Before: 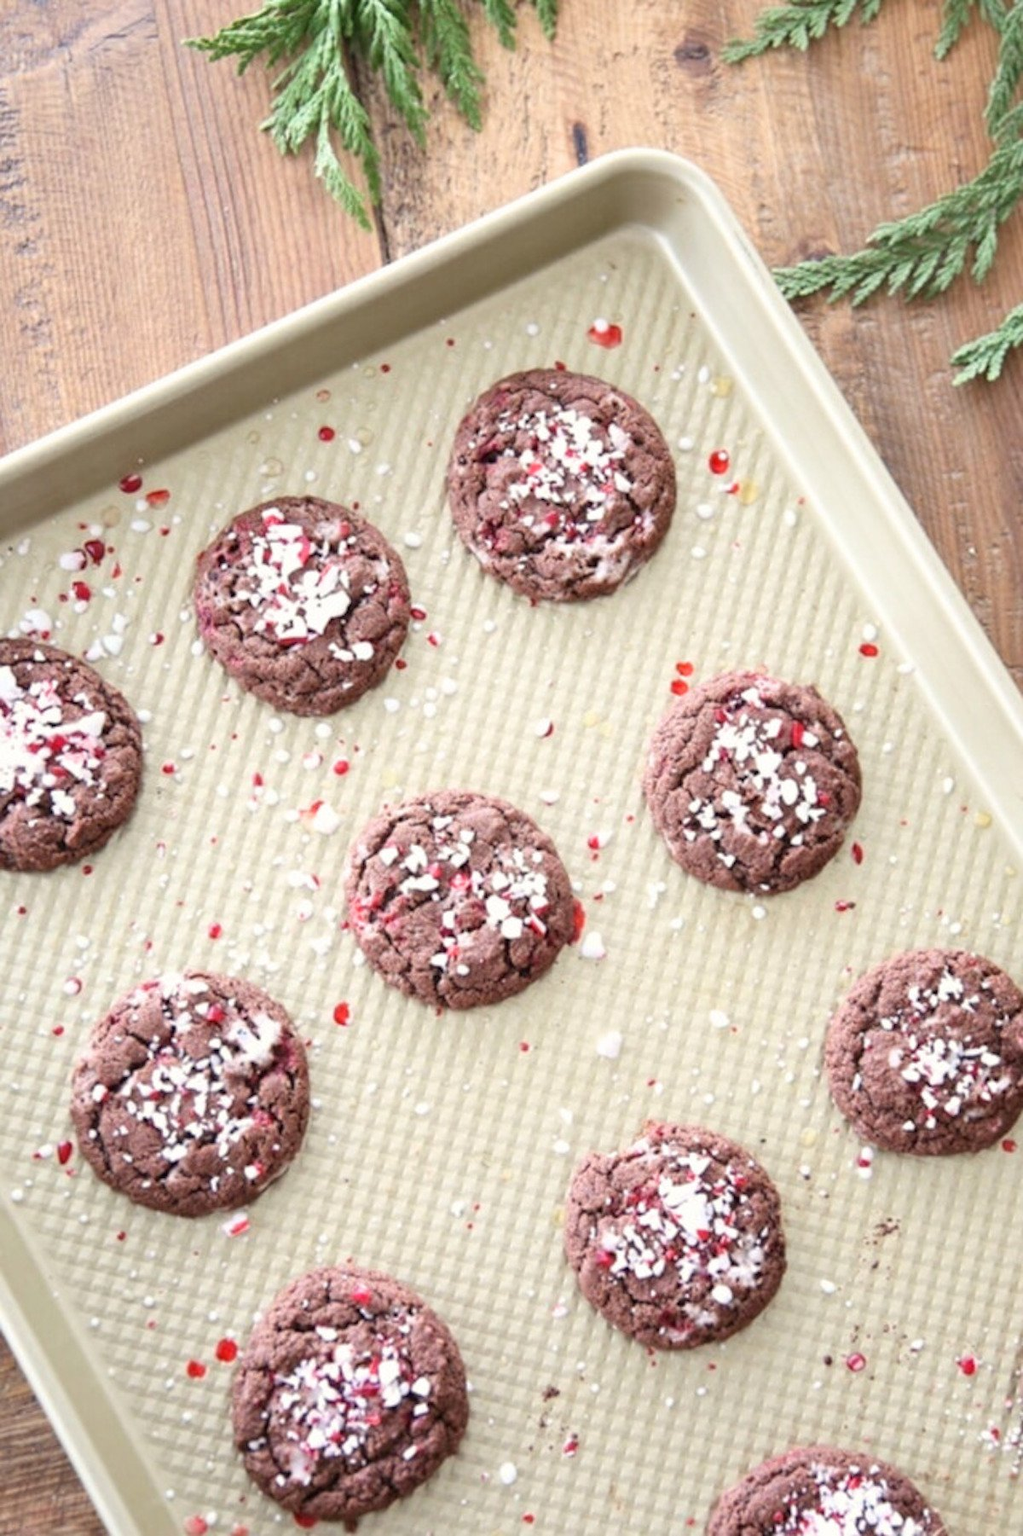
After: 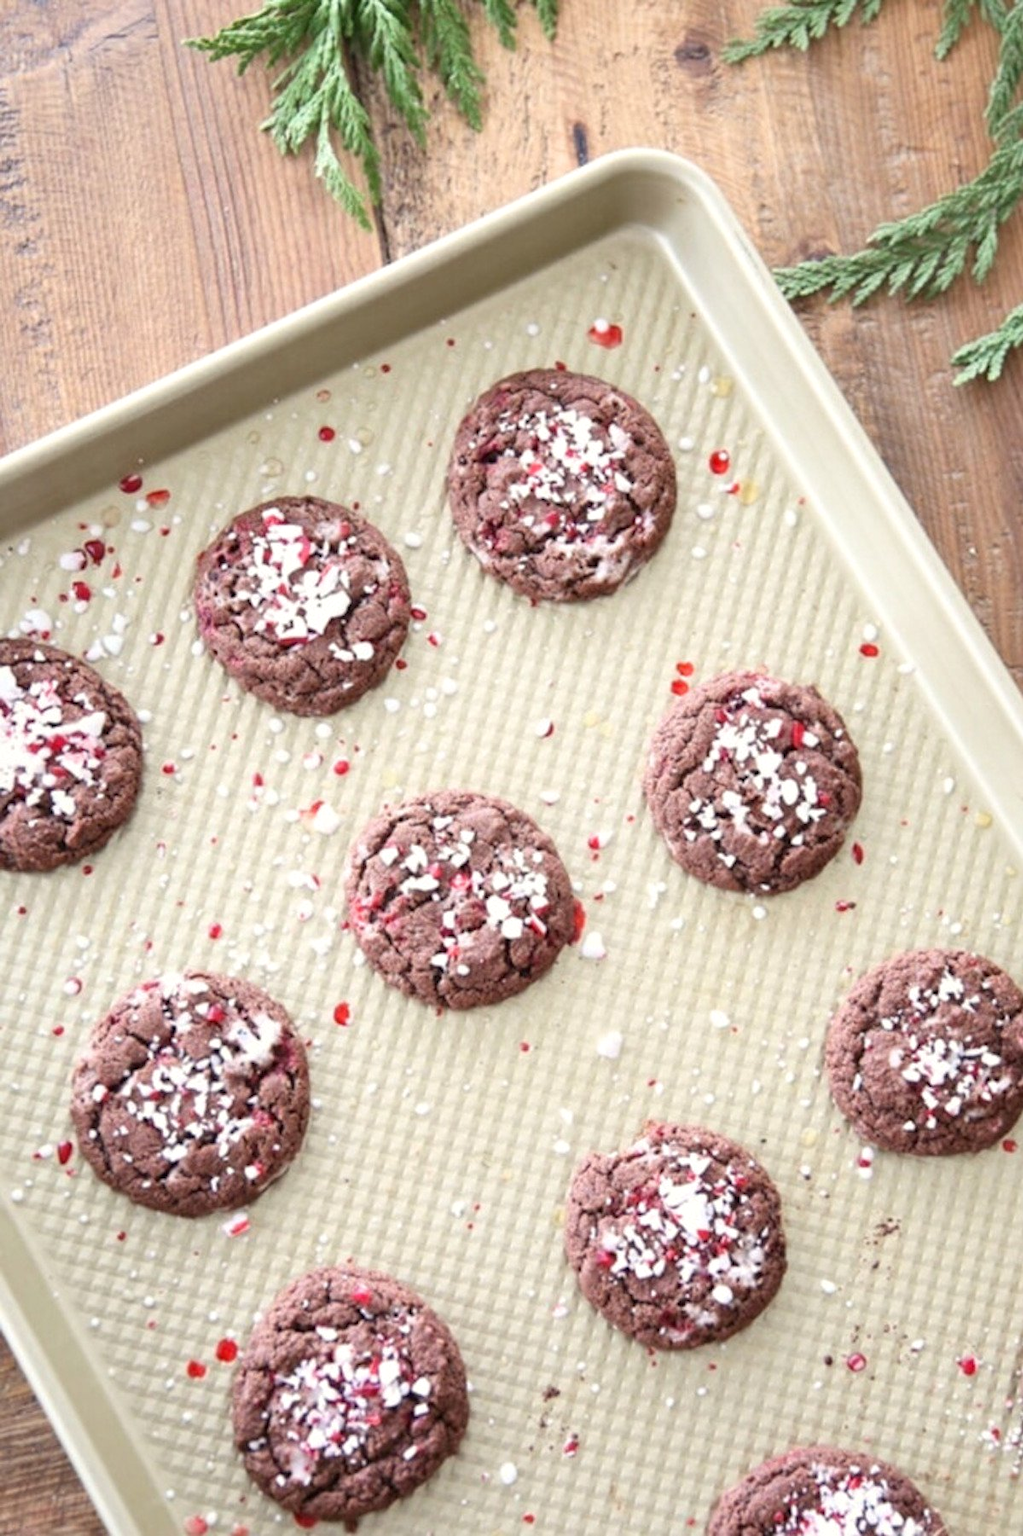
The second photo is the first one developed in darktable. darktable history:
local contrast: mode bilateral grid, contrast 99, coarseness 99, detail 108%, midtone range 0.2
